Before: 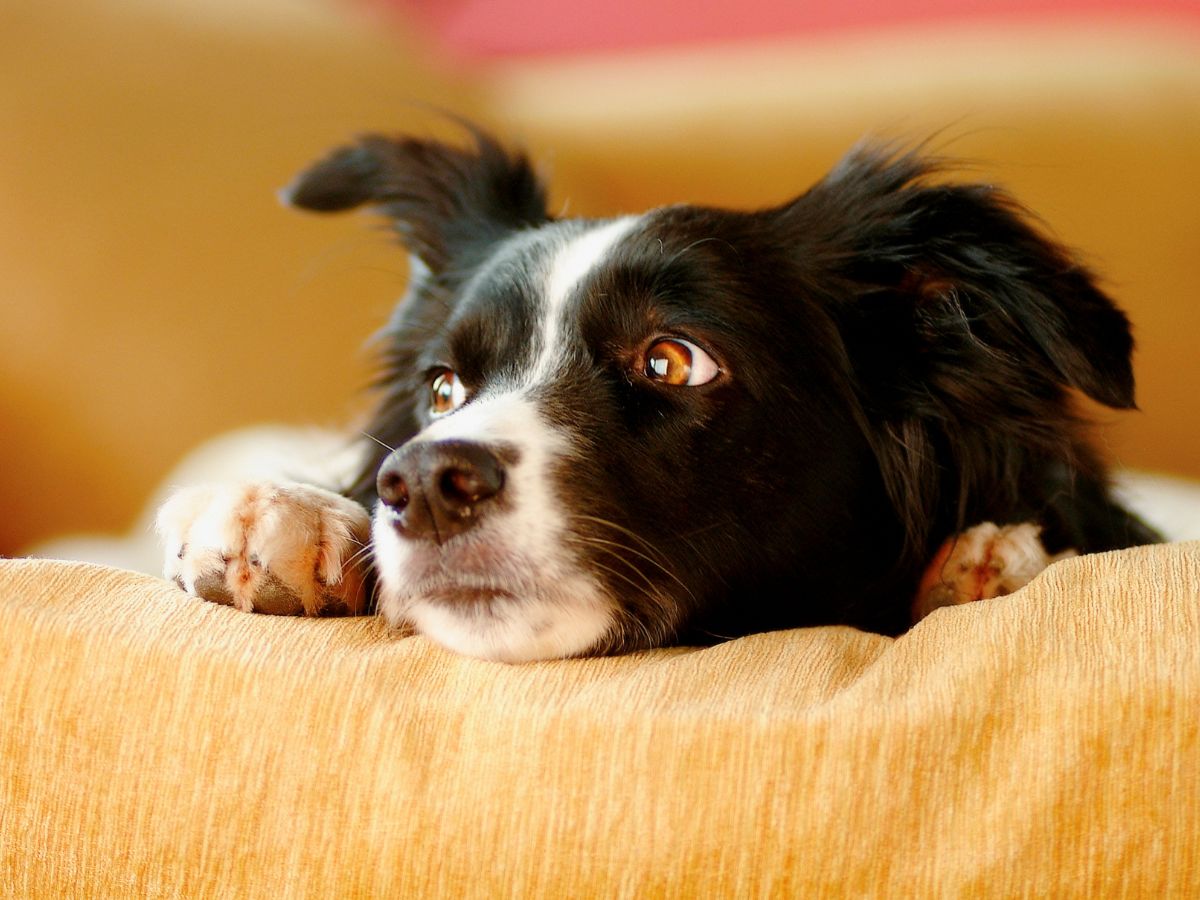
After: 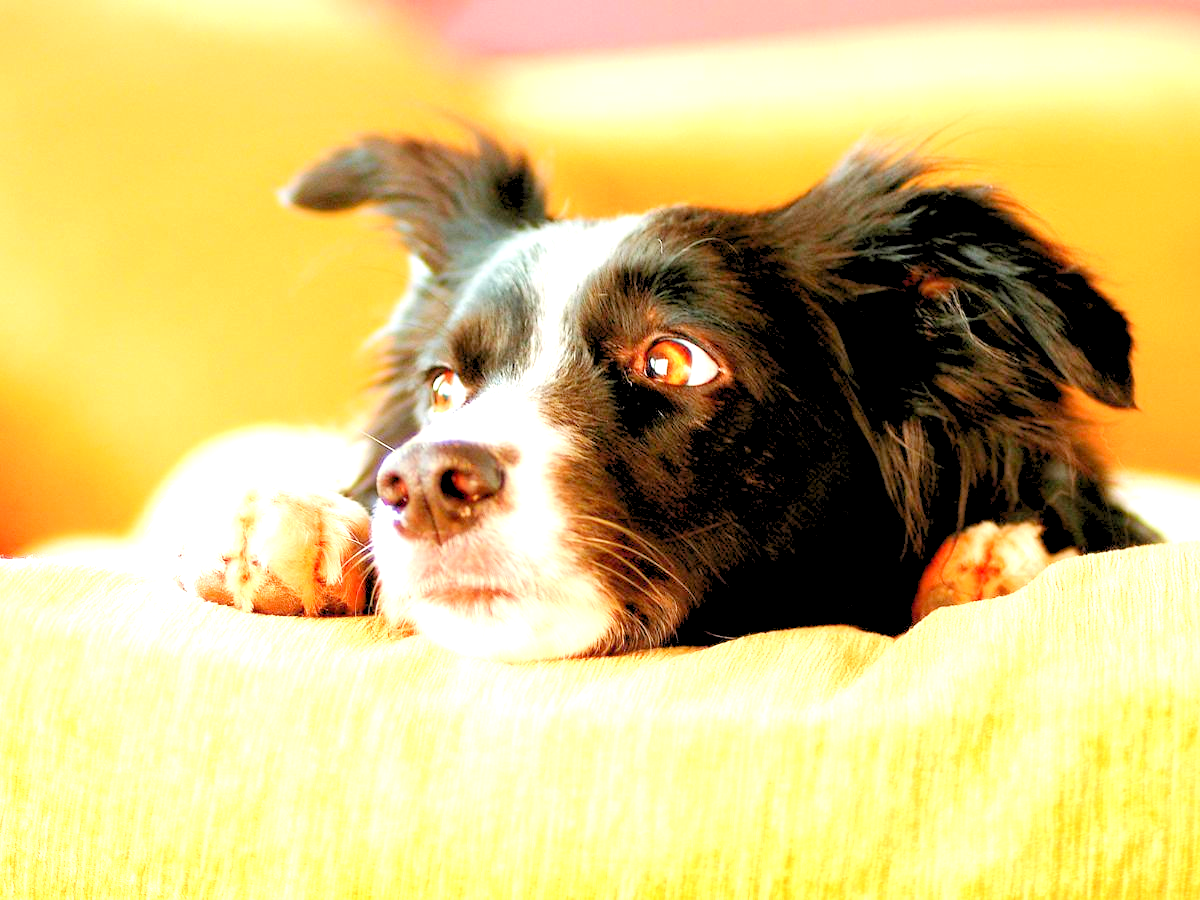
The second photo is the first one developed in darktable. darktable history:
exposure: black level correction 0, exposure 1.45 EV, compensate exposure bias true, compensate highlight preservation false
levels: levels [0.072, 0.414, 0.976]
